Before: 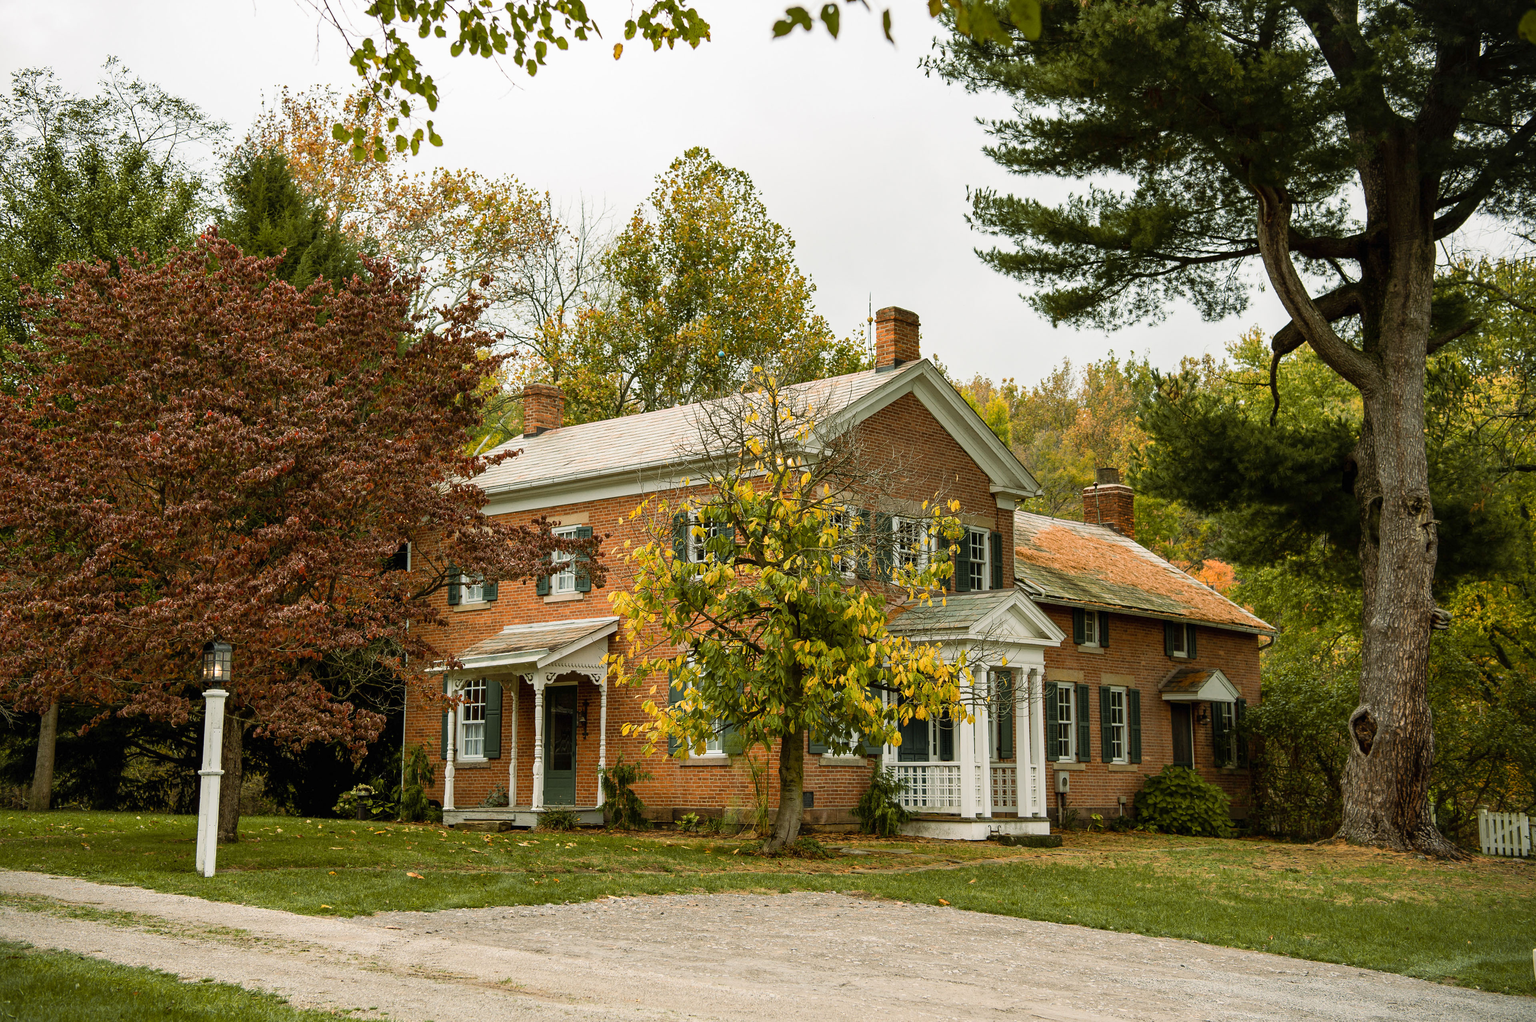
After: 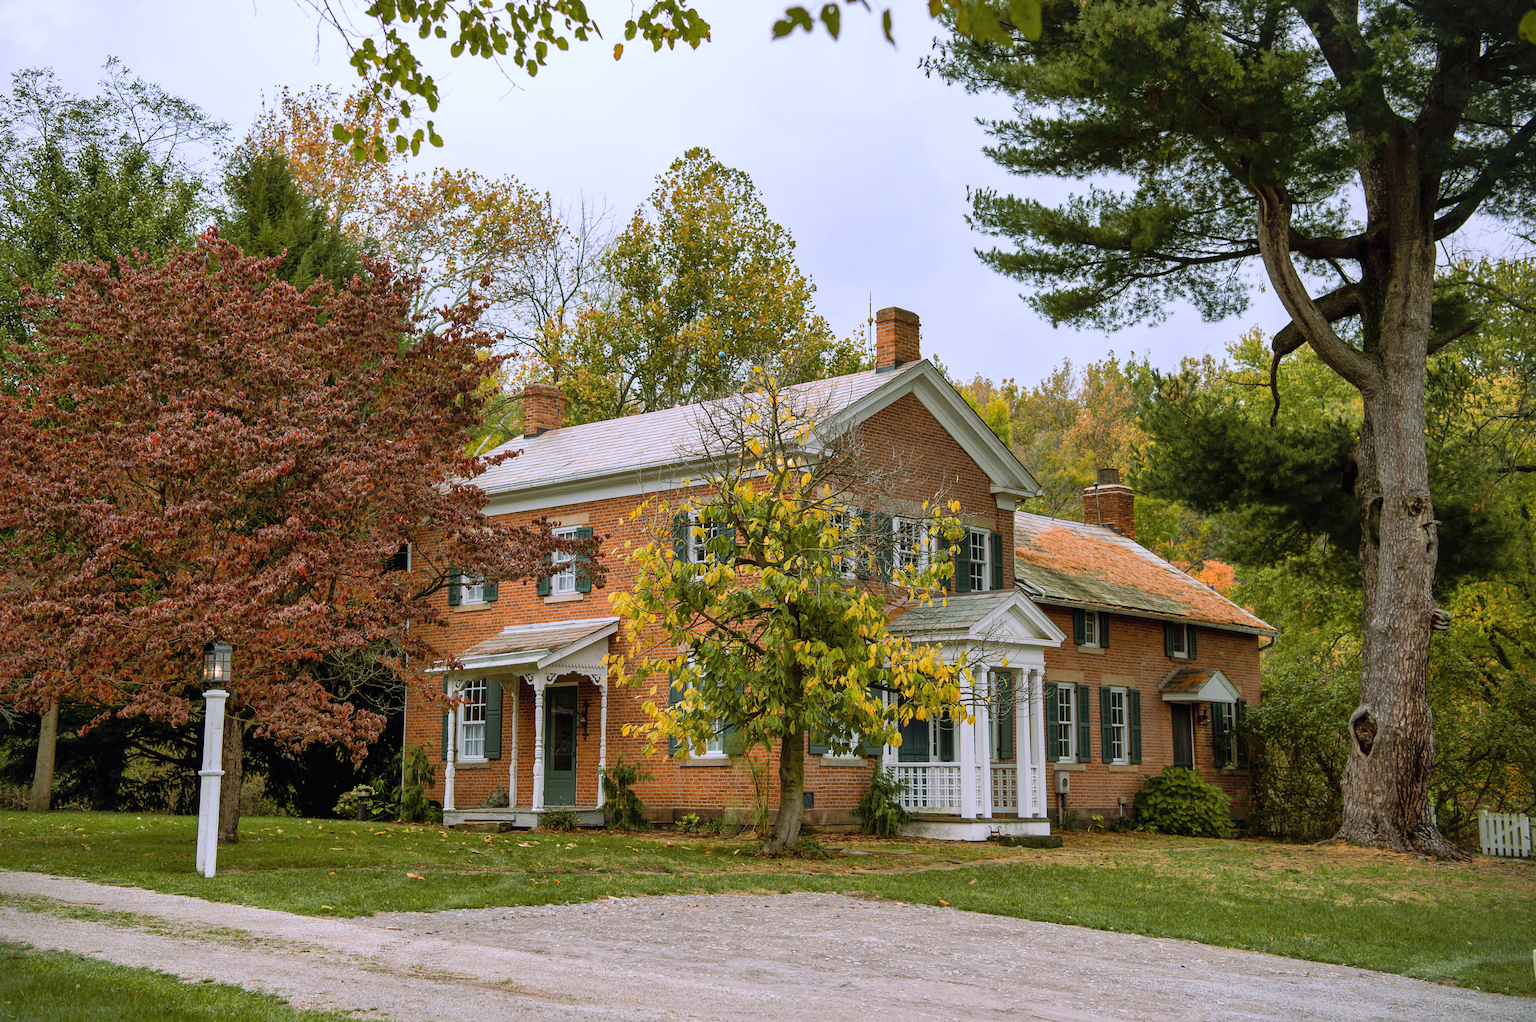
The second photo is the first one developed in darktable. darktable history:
color calibration: illuminant custom, x 0.373, y 0.389, temperature 4265.23 K
color correction: highlights a* 0.87, highlights b* 2.81, saturation 1.1
shadows and highlights: on, module defaults
